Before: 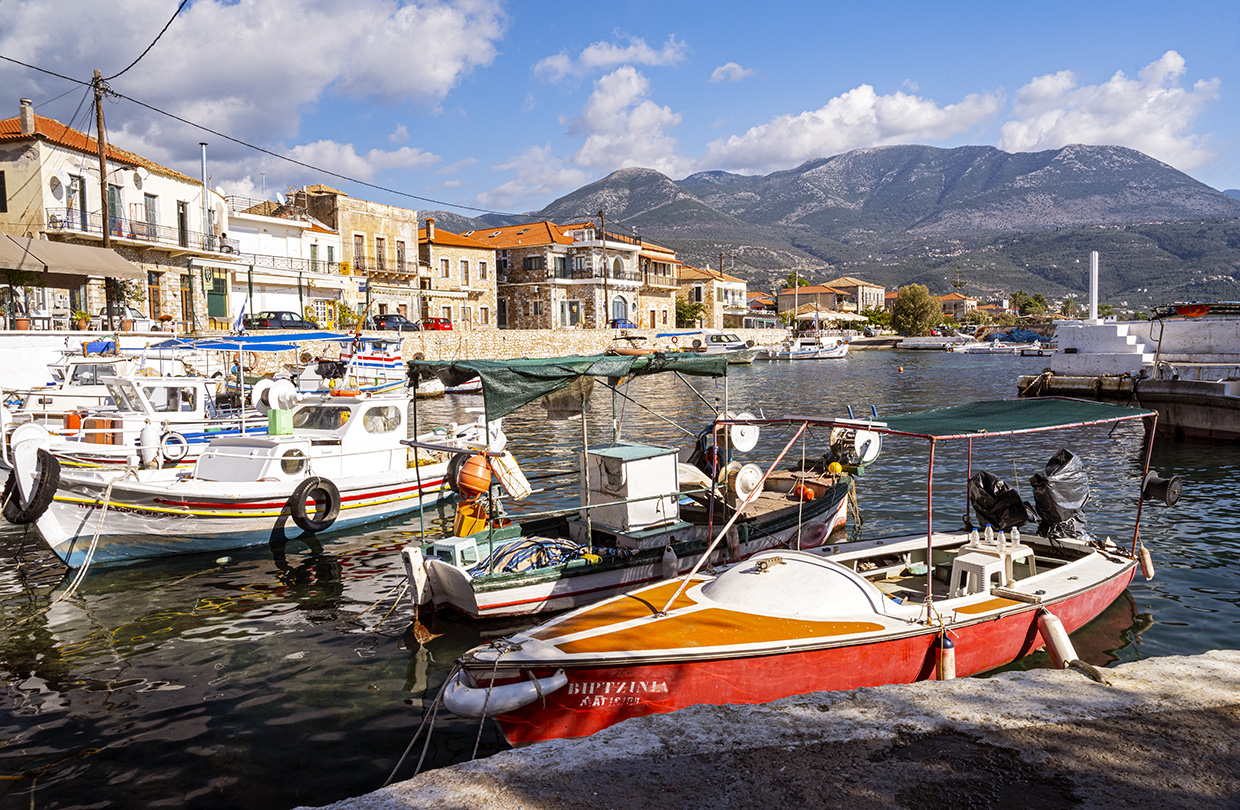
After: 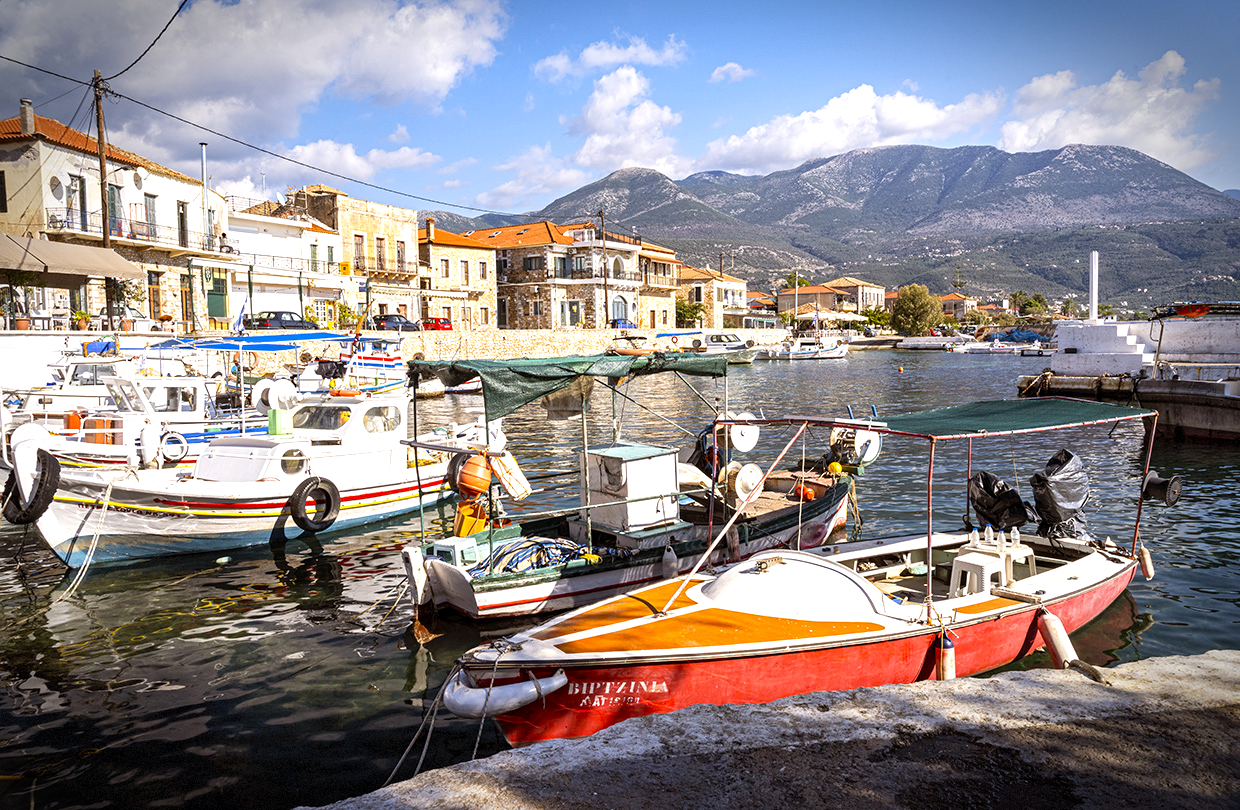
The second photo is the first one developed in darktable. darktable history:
exposure: black level correction 0.001, exposure 0.499 EV, compensate highlight preservation false
vignetting: brightness -0.64, saturation -0.009, automatic ratio true, dithering 8-bit output
